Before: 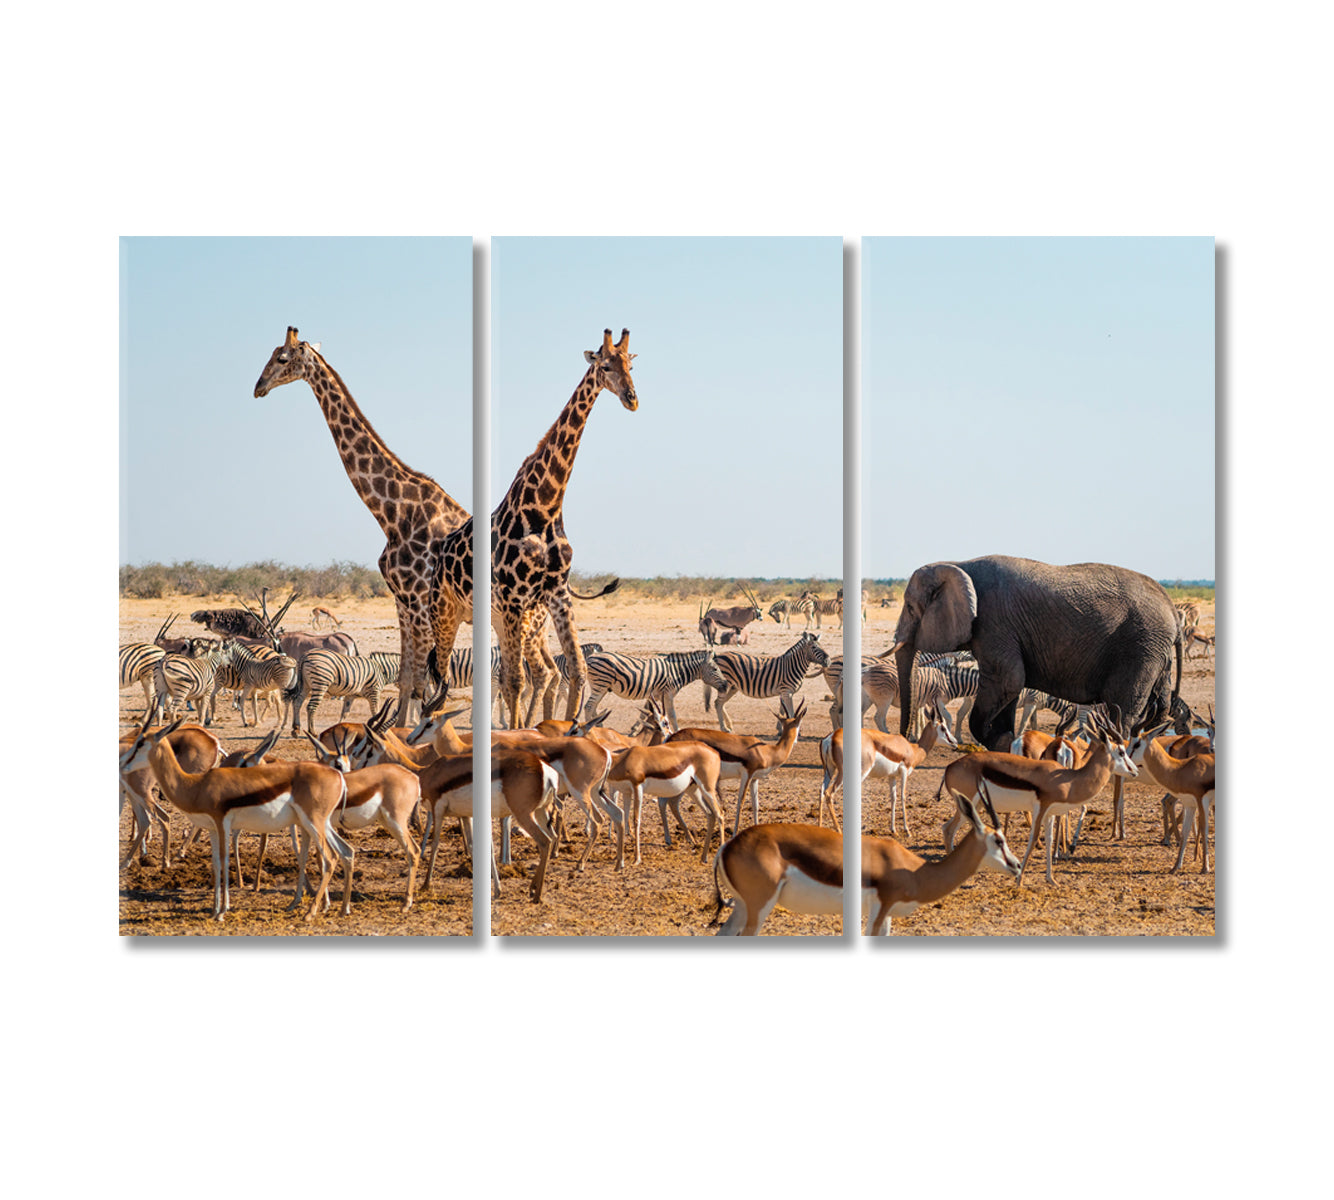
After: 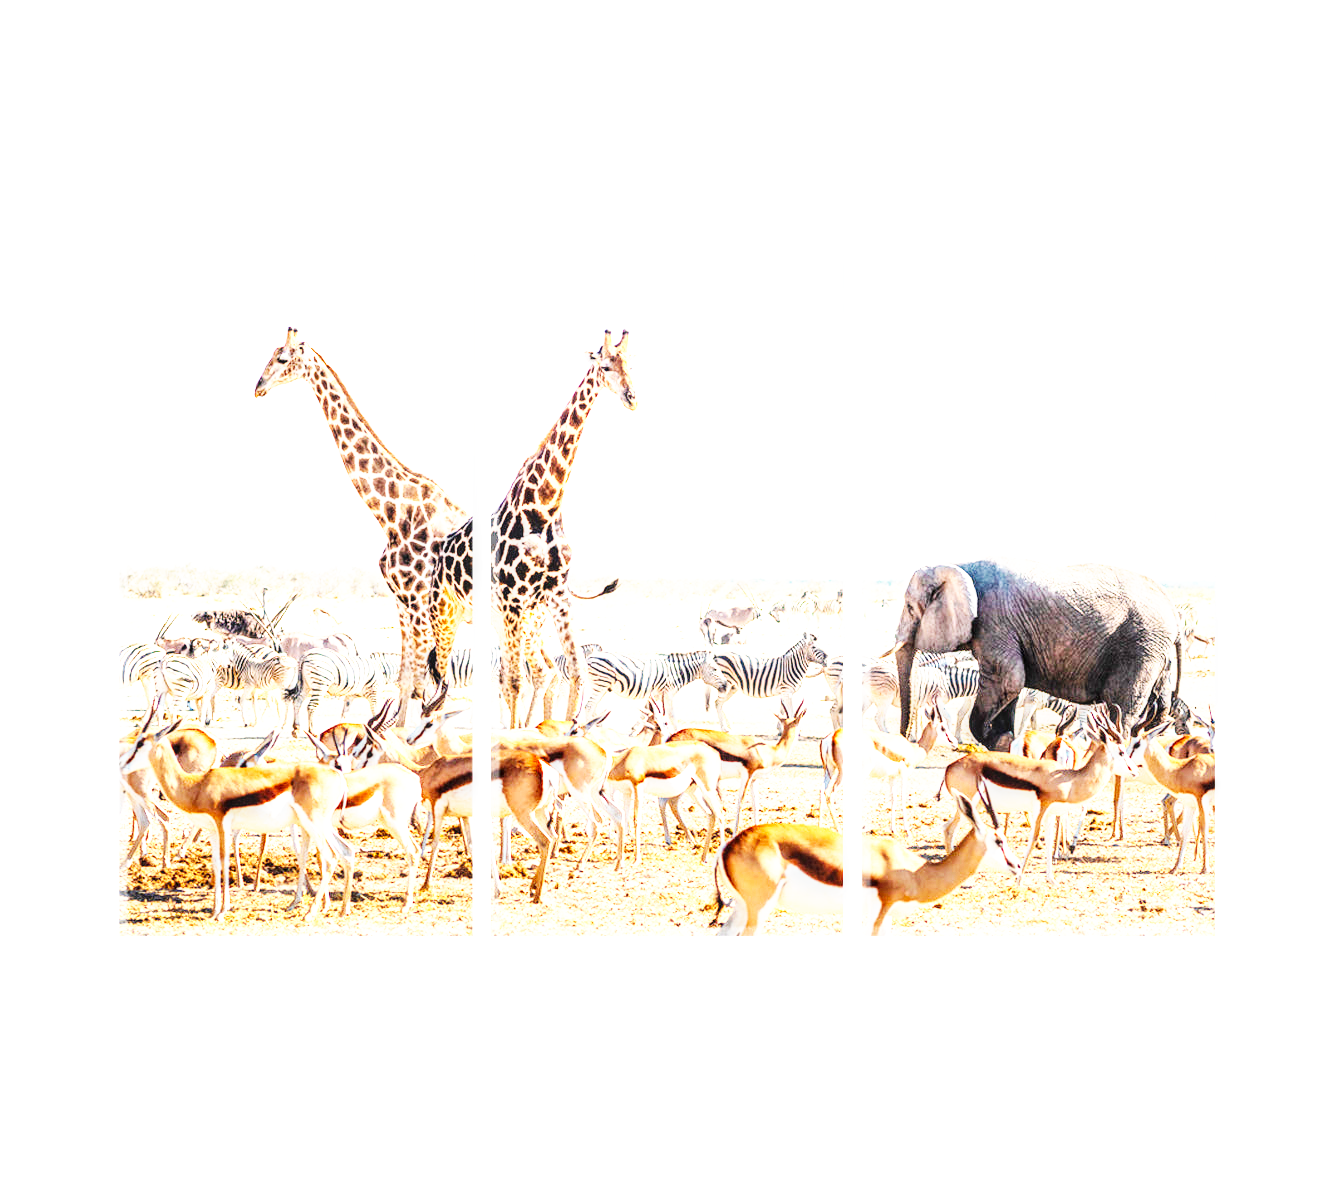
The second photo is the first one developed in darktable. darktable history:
exposure: exposure 1.995 EV, compensate highlight preservation false
base curve: curves: ch0 [(0, 0) (0.007, 0.004) (0.027, 0.03) (0.046, 0.07) (0.207, 0.54) (0.442, 0.872) (0.673, 0.972) (1, 1)], preserve colors none
local contrast: on, module defaults
